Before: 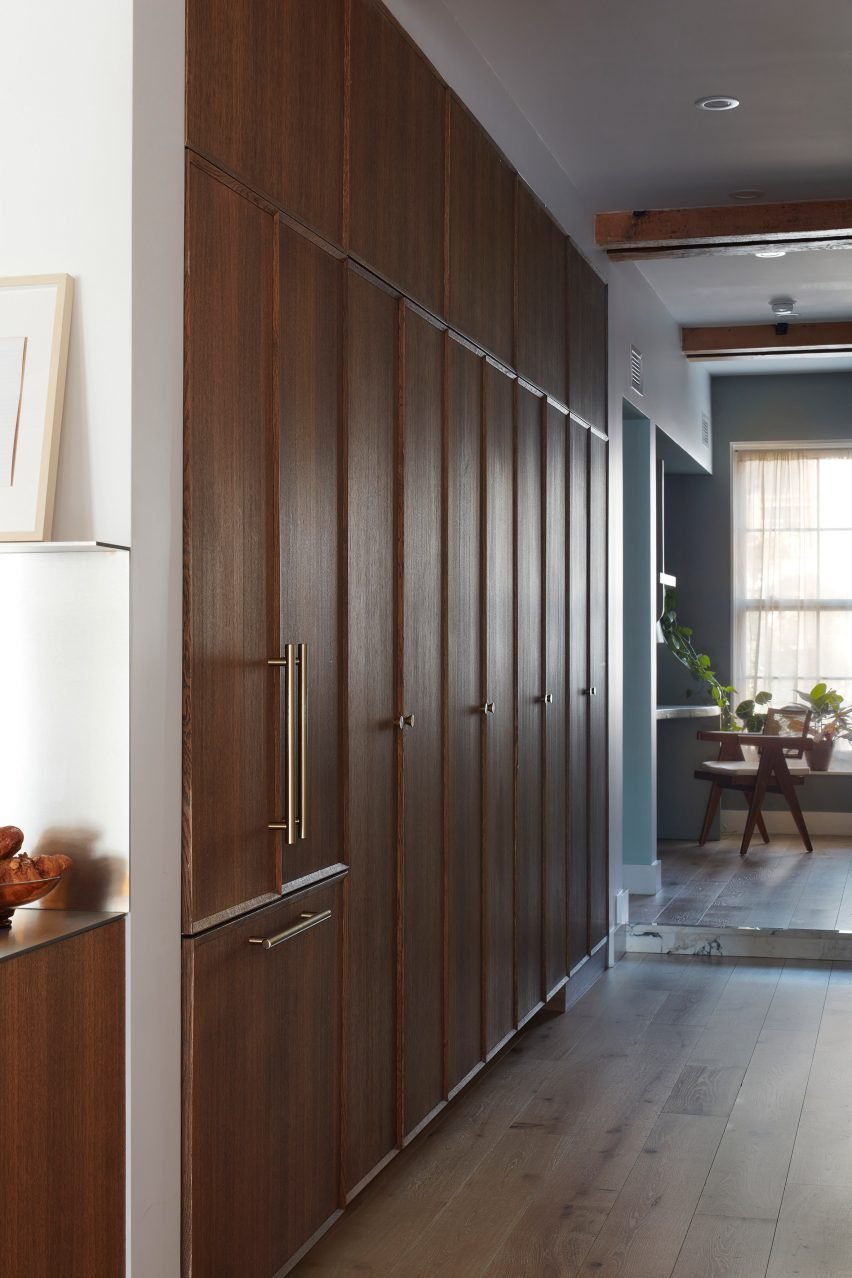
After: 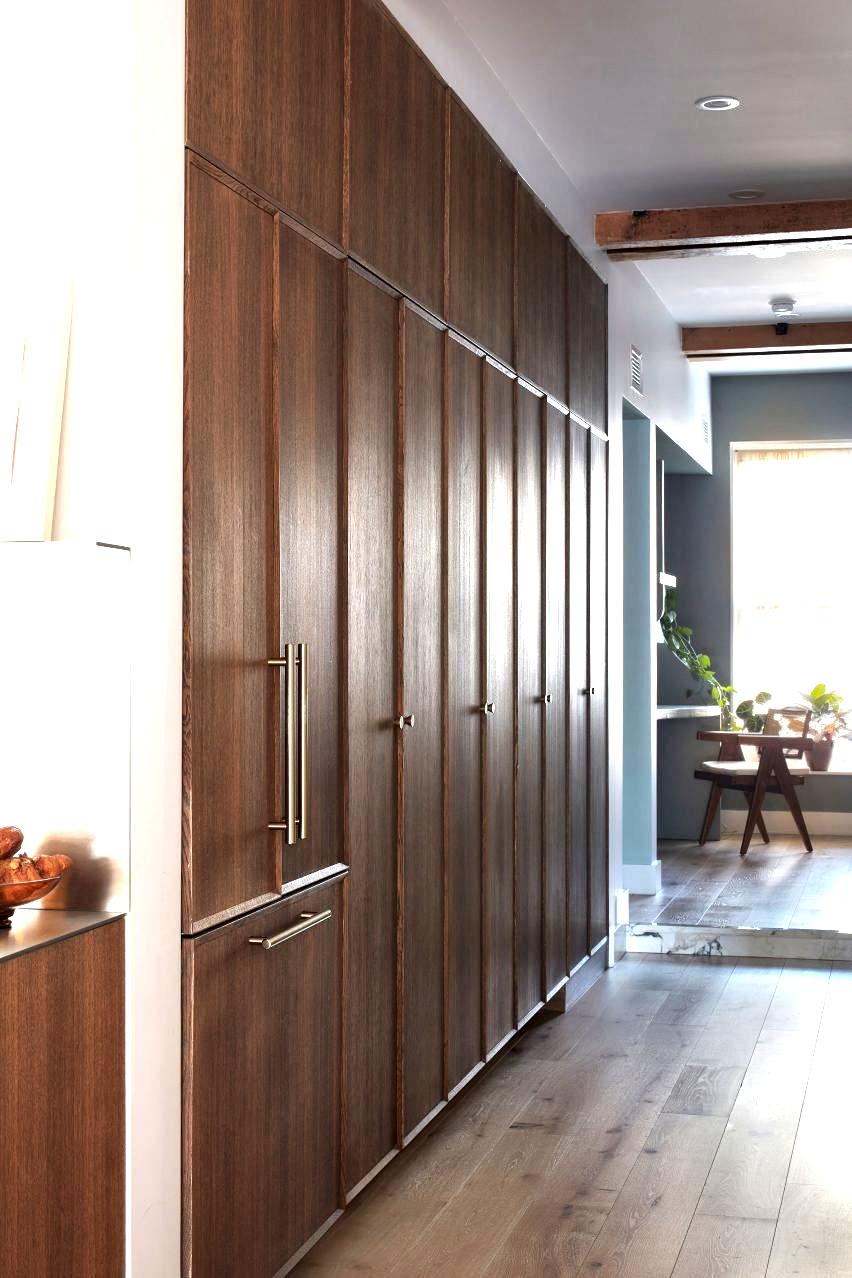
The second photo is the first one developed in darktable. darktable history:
exposure: exposure 0.726 EV, compensate exposure bias true, compensate highlight preservation false
local contrast: mode bilateral grid, contrast 26, coarseness 61, detail 151%, midtone range 0.2
tone equalizer: -8 EV -0.715 EV, -7 EV -0.719 EV, -6 EV -0.635 EV, -5 EV -0.397 EV, -3 EV 0.384 EV, -2 EV 0.6 EV, -1 EV 0.682 EV, +0 EV 0.758 EV
